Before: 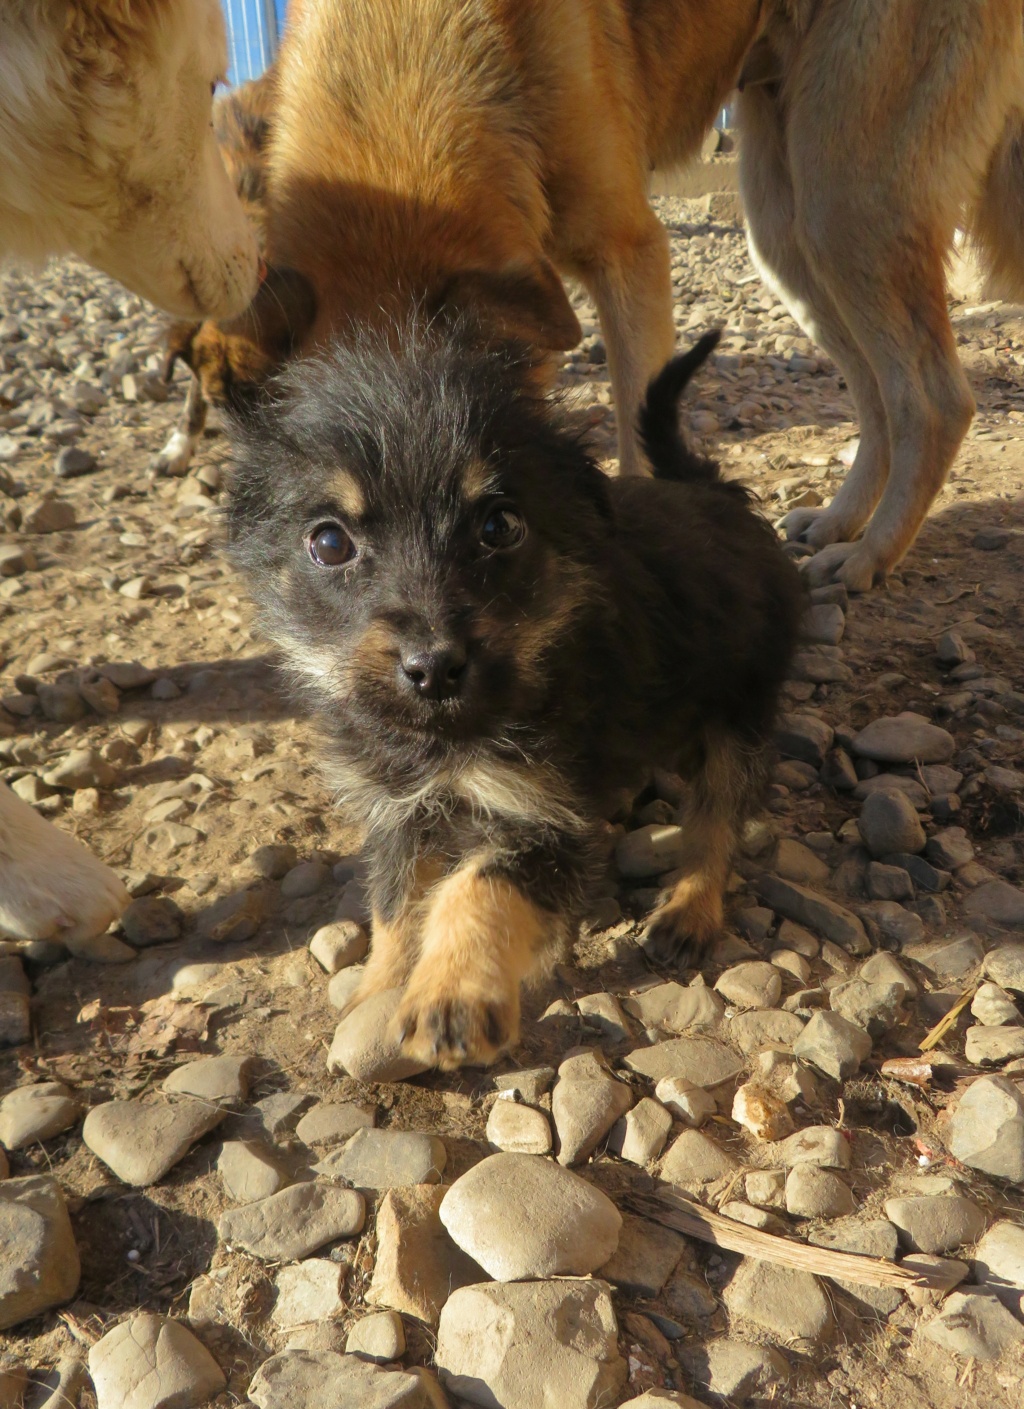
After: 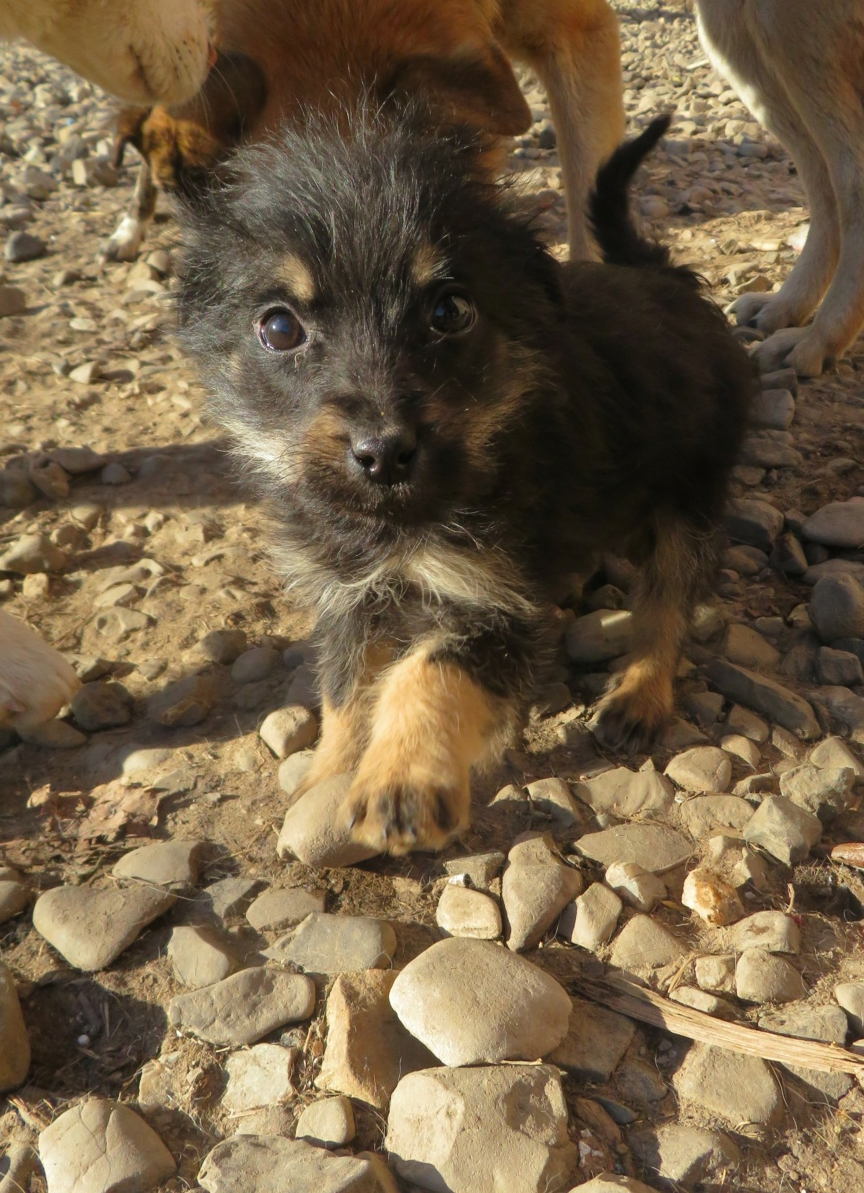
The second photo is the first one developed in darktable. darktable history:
crop and rotate: left 4.898%, top 15.322%, right 10.69%
